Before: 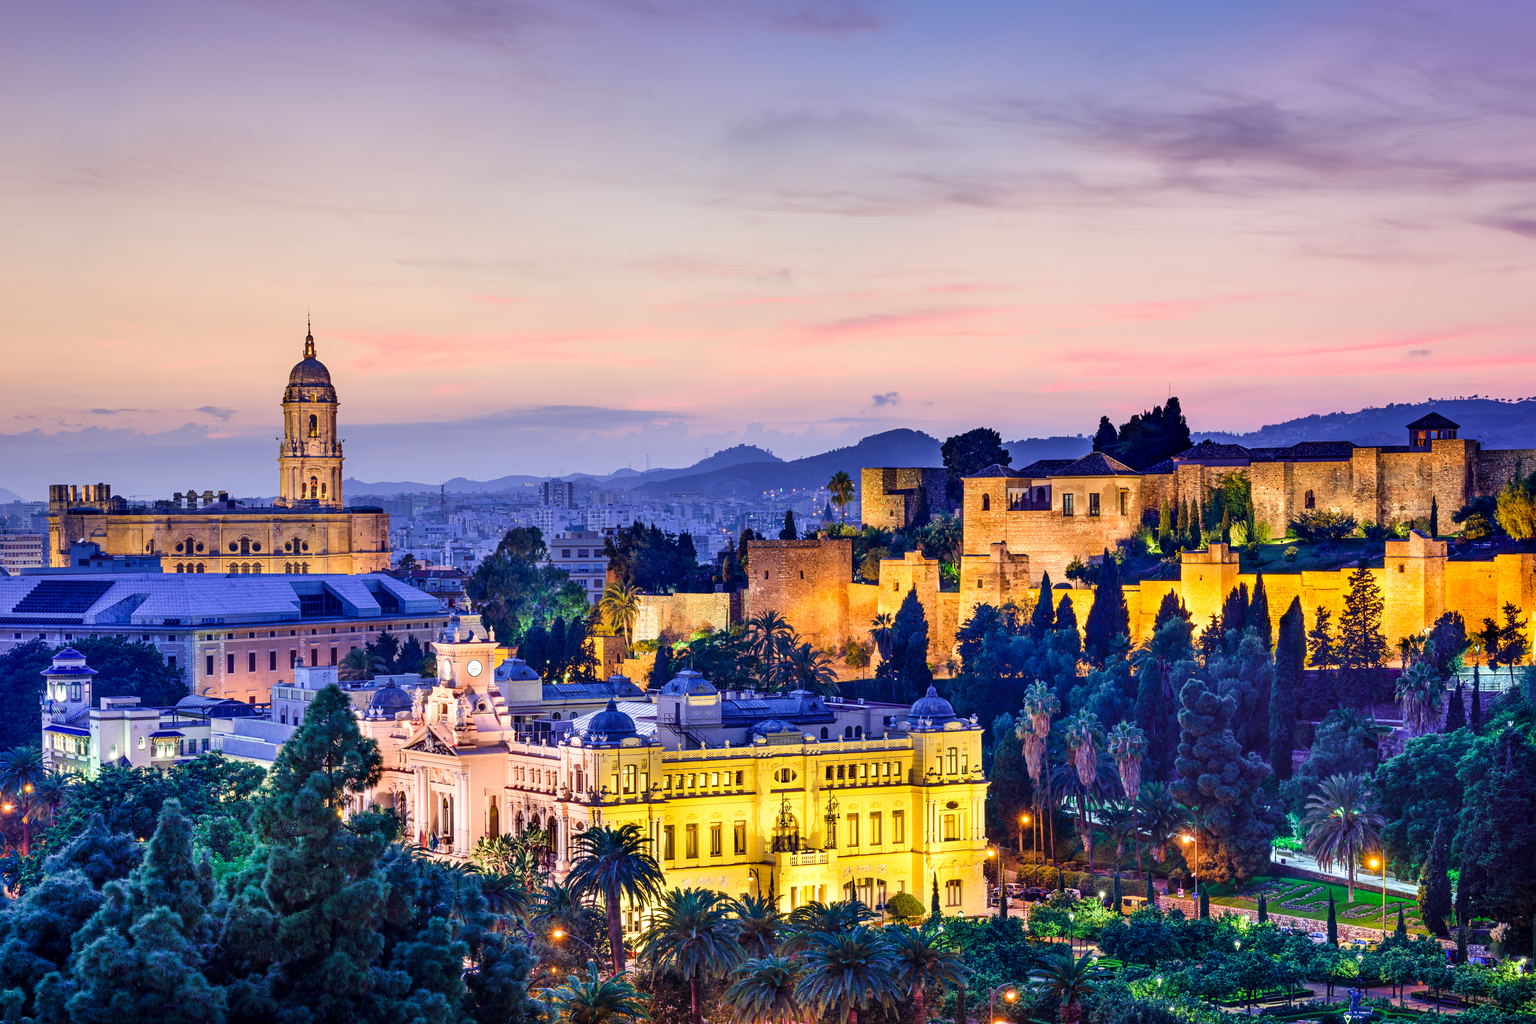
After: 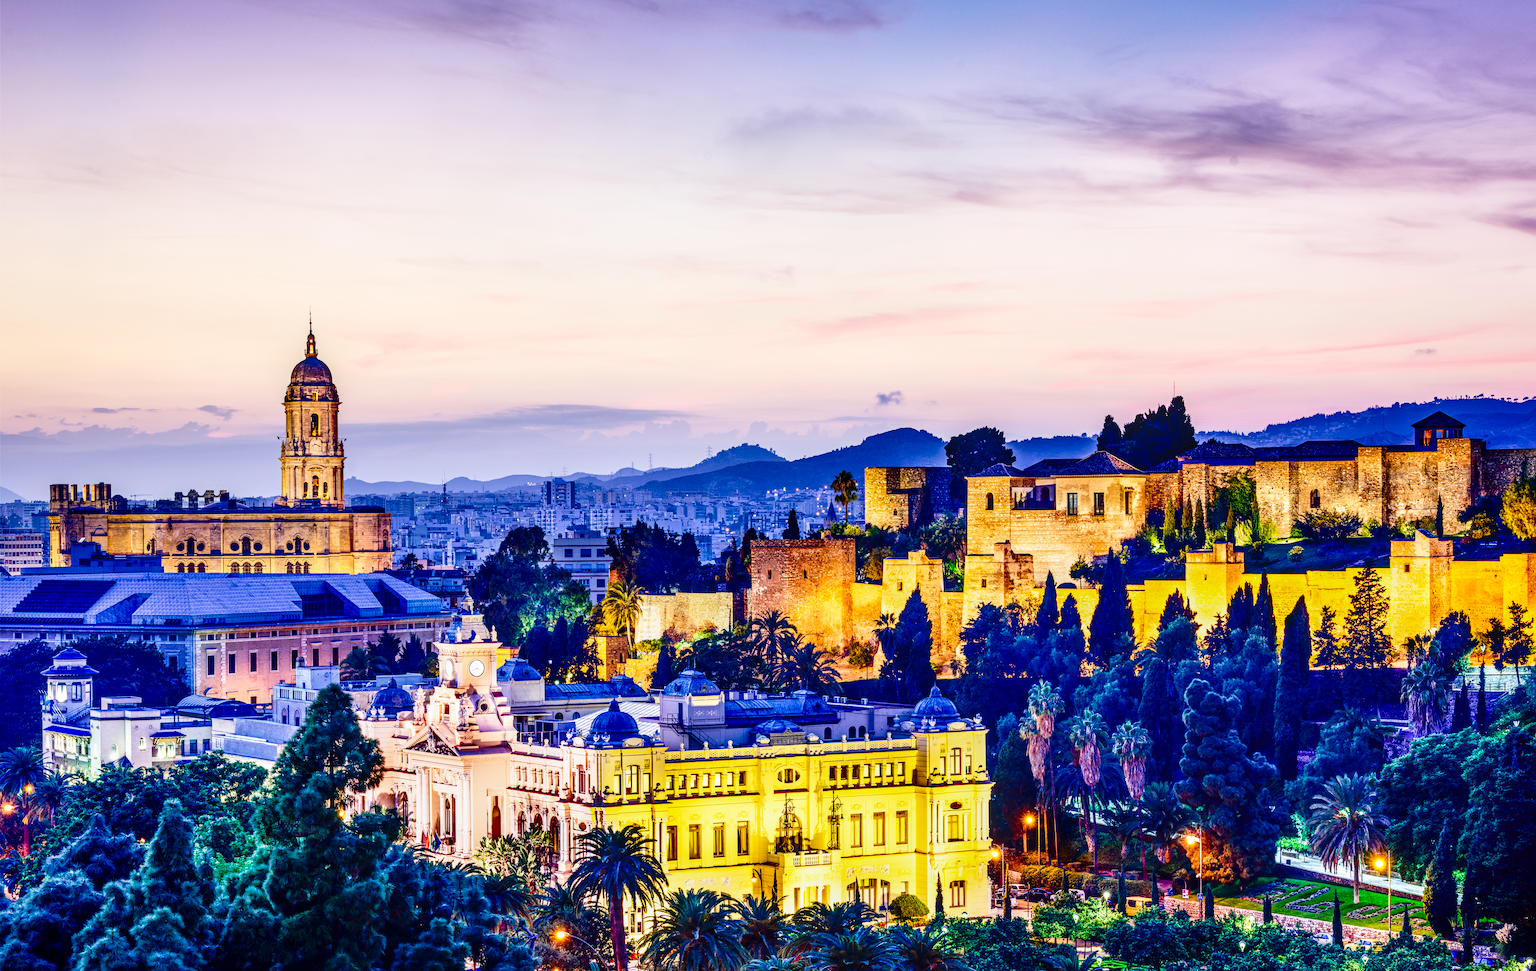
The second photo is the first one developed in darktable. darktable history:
crop: top 0.286%, right 0.26%, bottom 5.035%
base curve: curves: ch0 [(0, 0) (0.028, 0.03) (0.121, 0.232) (0.46, 0.748) (0.859, 0.968) (1, 1)], preserve colors none
contrast brightness saturation: contrast 0.129, brightness -0.239, saturation 0.148
local contrast: detail 130%
